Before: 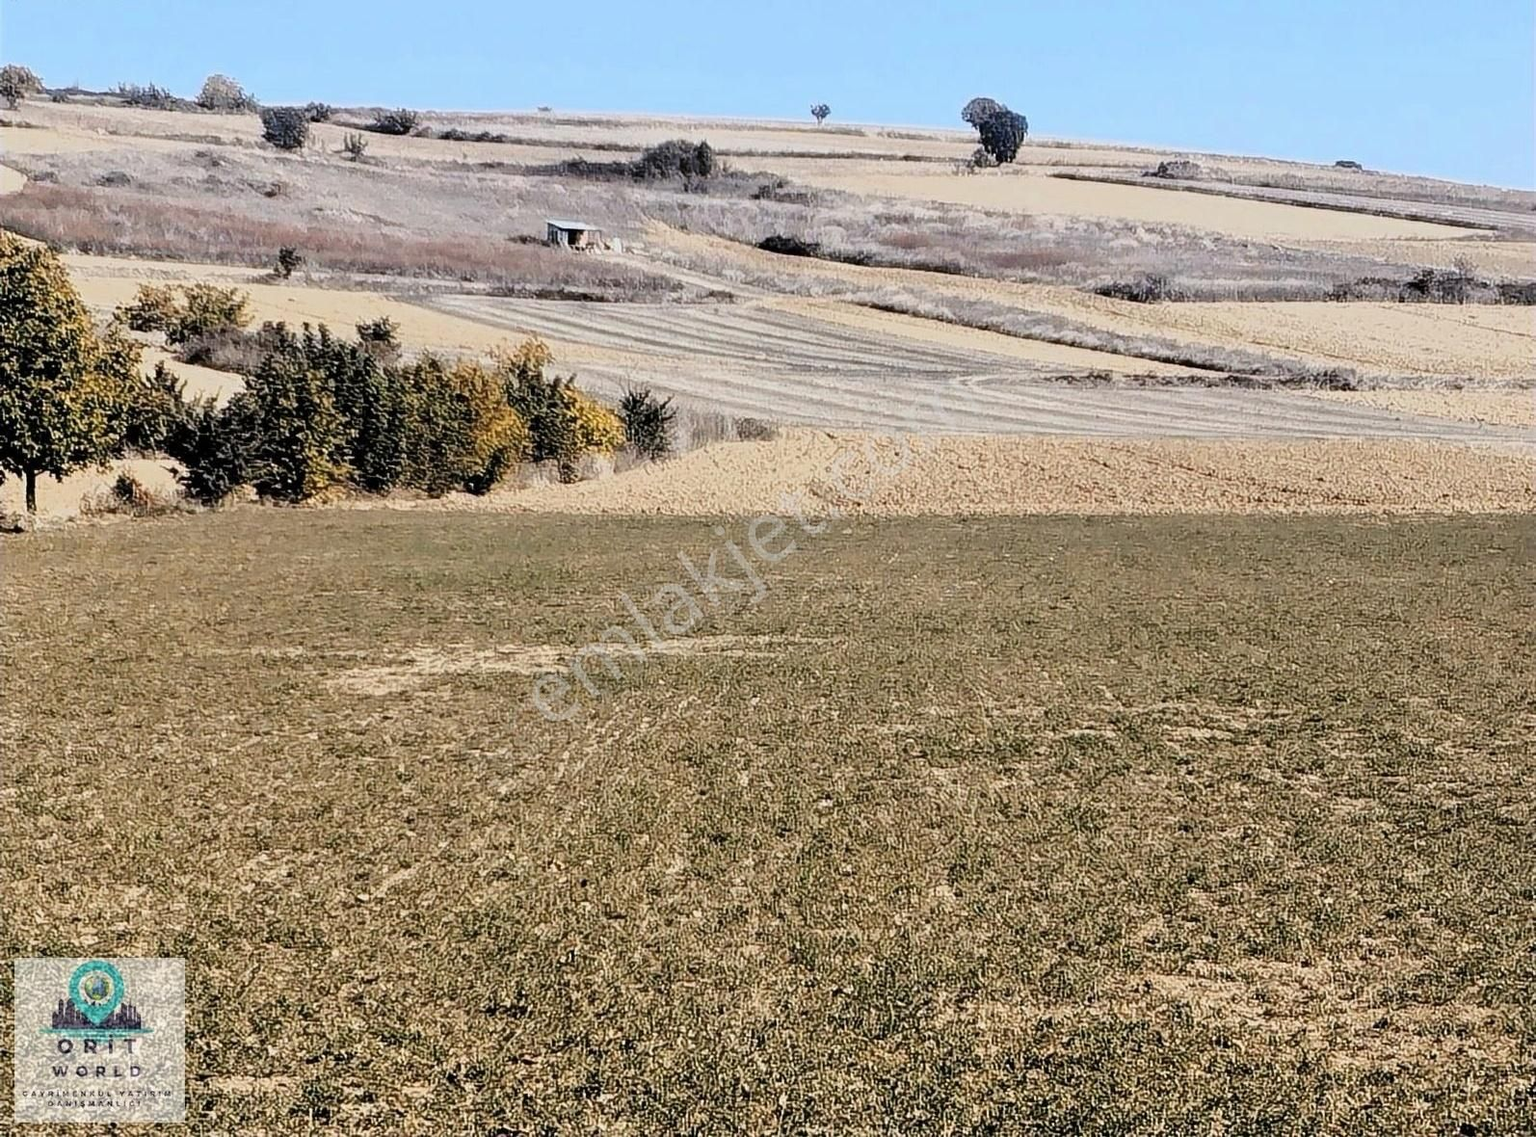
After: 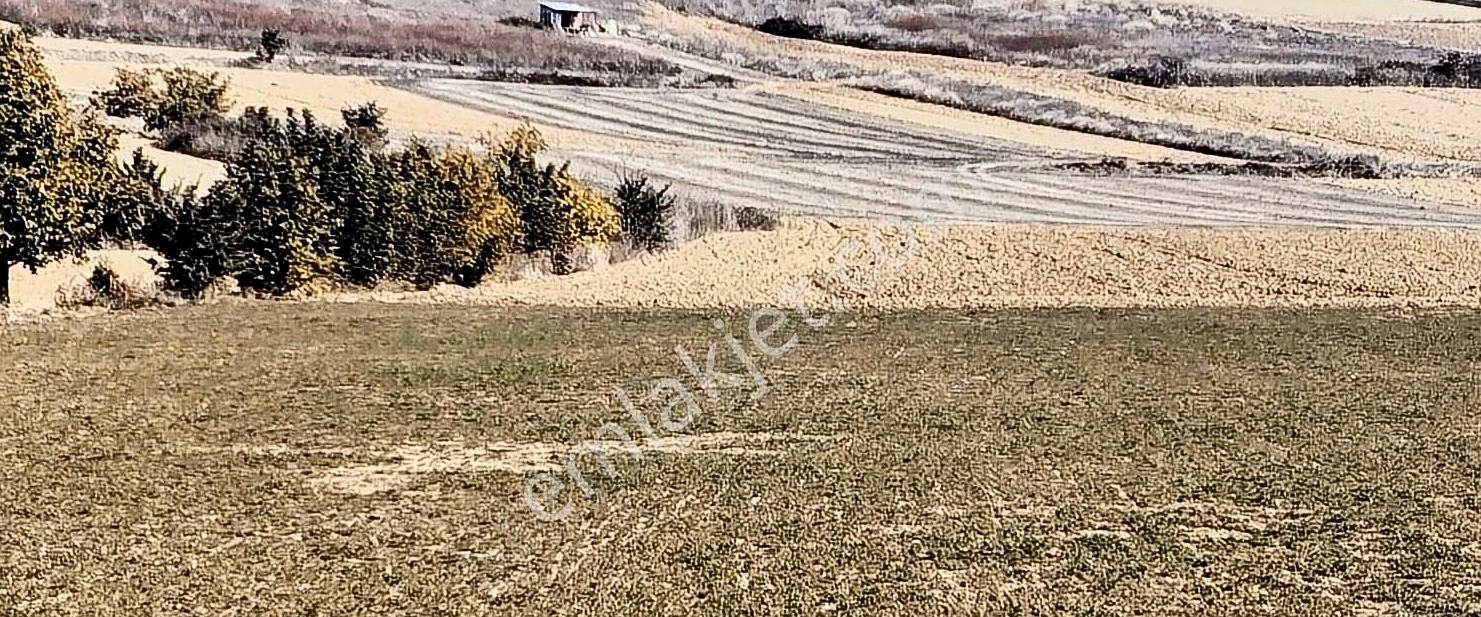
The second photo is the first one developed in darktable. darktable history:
local contrast: highlights 101%, shadows 100%, detail 119%, midtone range 0.2
shadows and highlights: soften with gaussian
haze removal: adaptive false
contrast brightness saturation: contrast 0.278
sharpen: amount 0.211
crop: left 1.768%, top 19.263%, right 5.303%, bottom 28.391%
